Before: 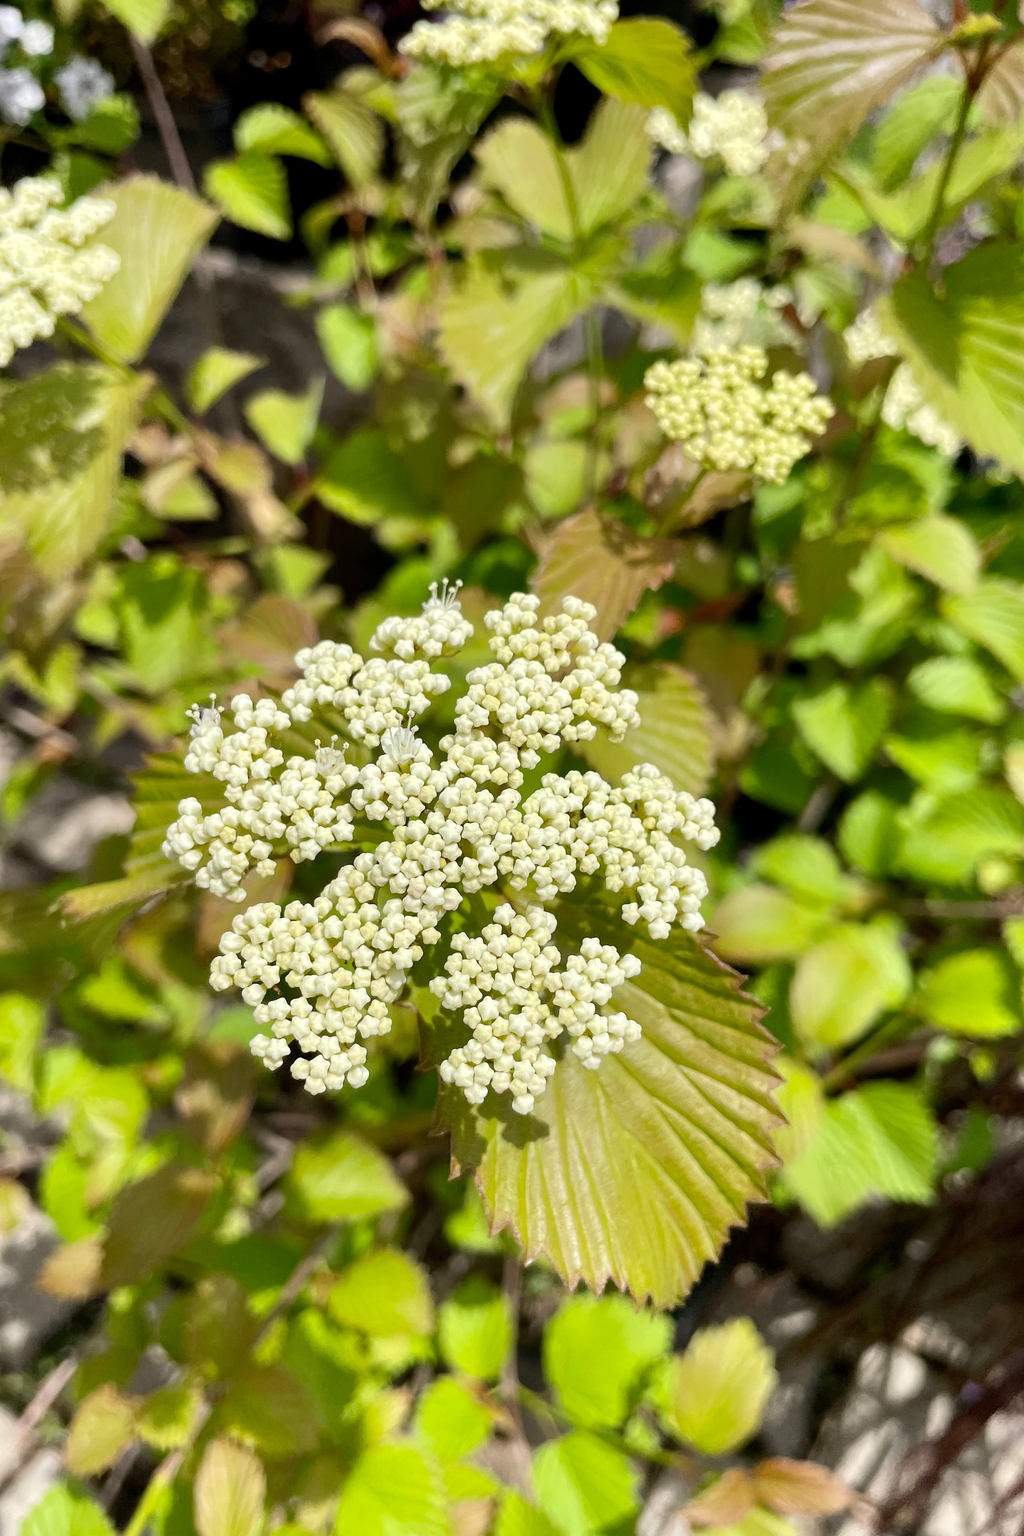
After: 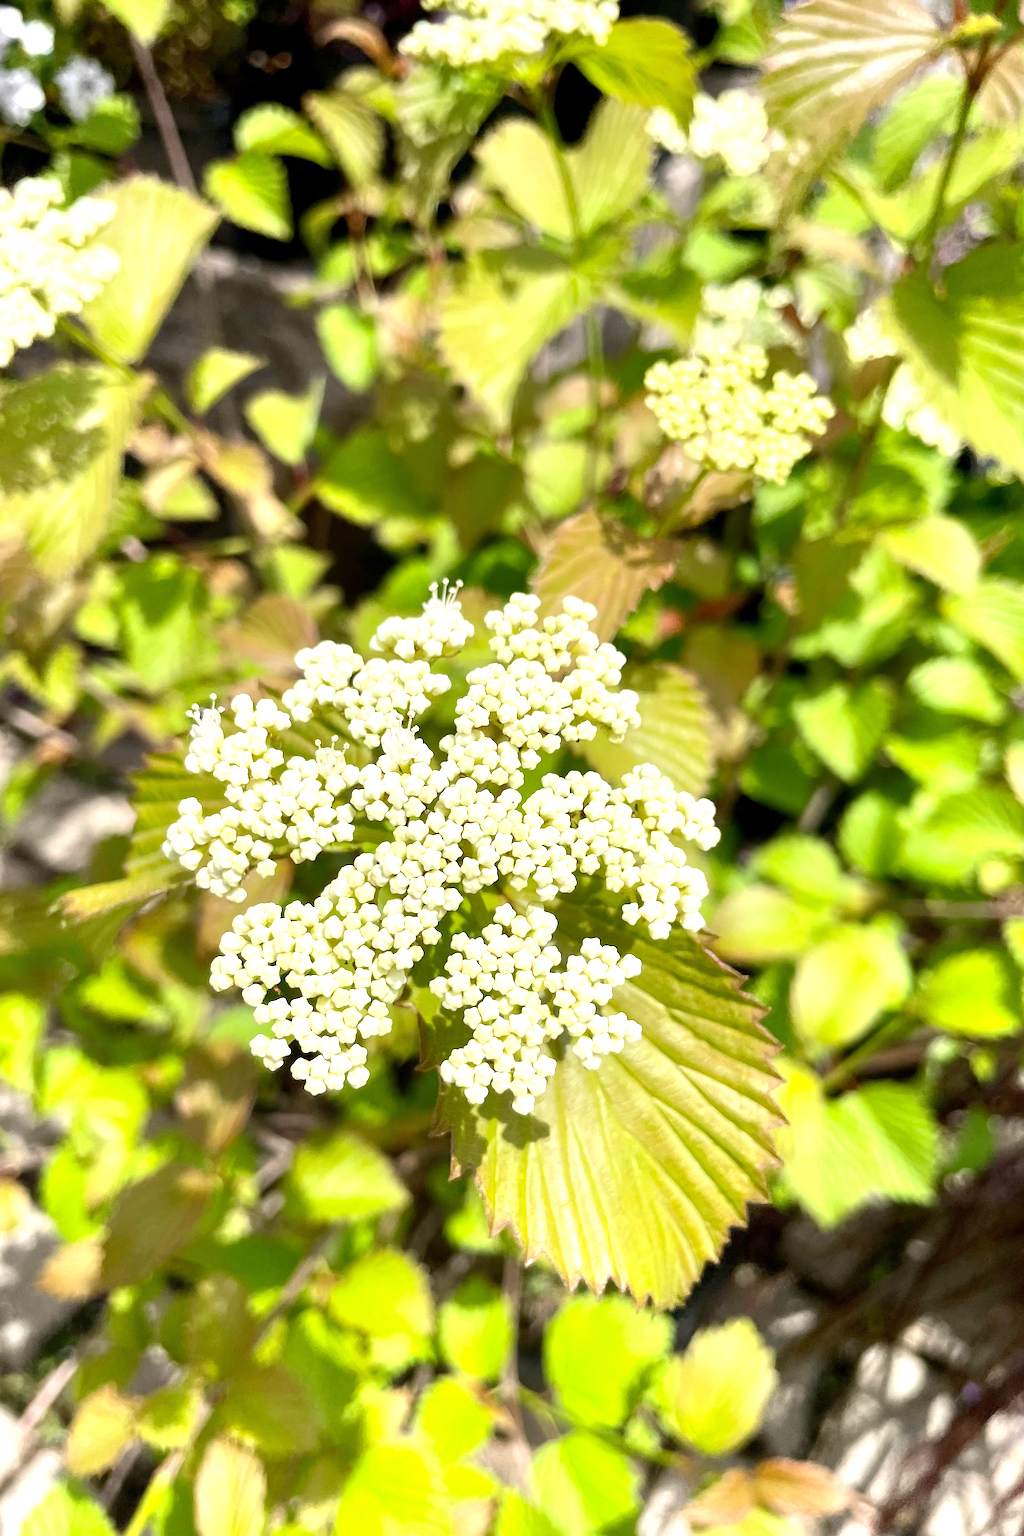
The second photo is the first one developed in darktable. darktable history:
exposure: exposure 0.753 EV, compensate highlight preservation false
